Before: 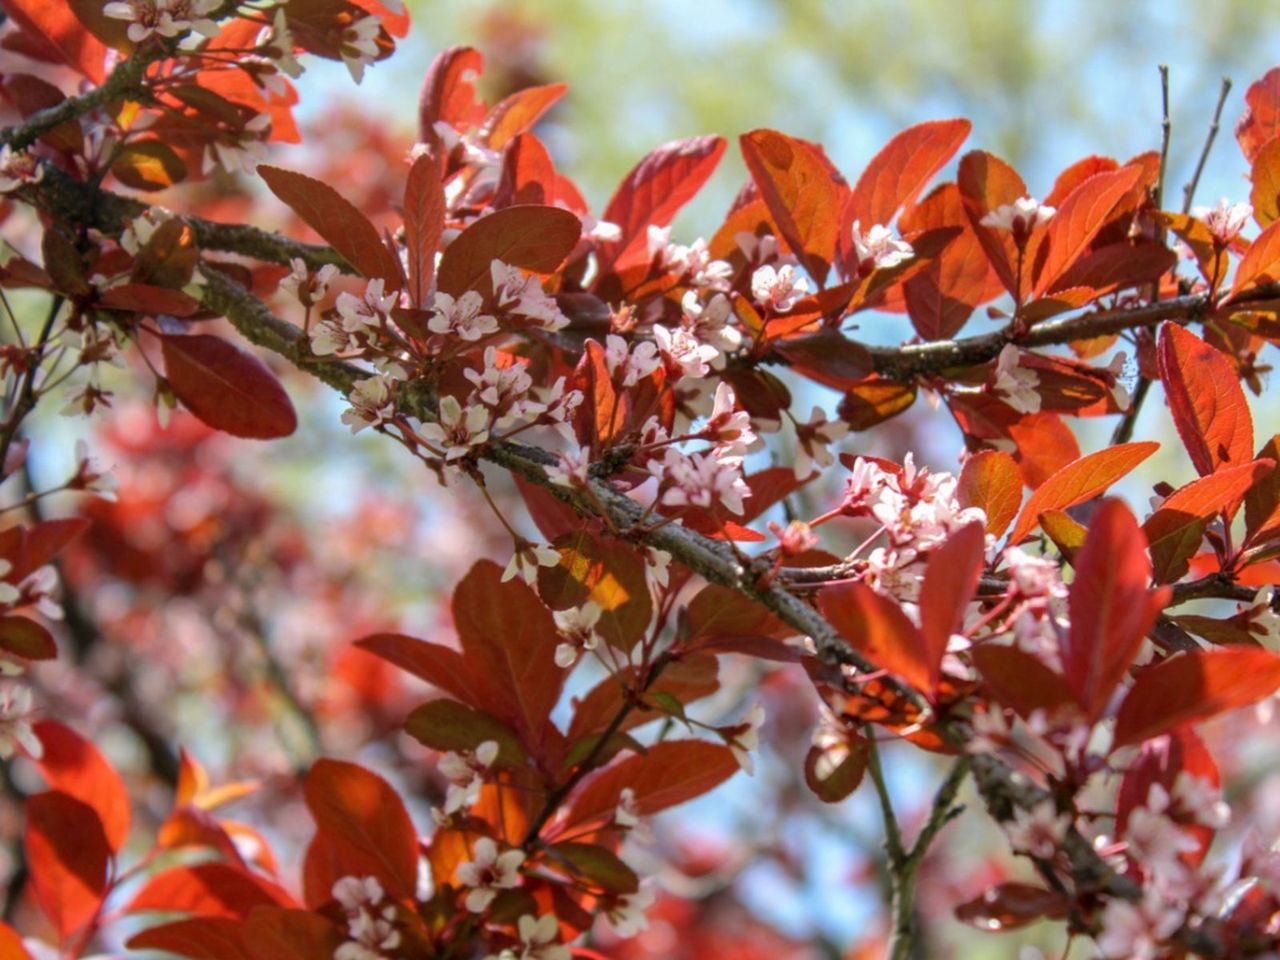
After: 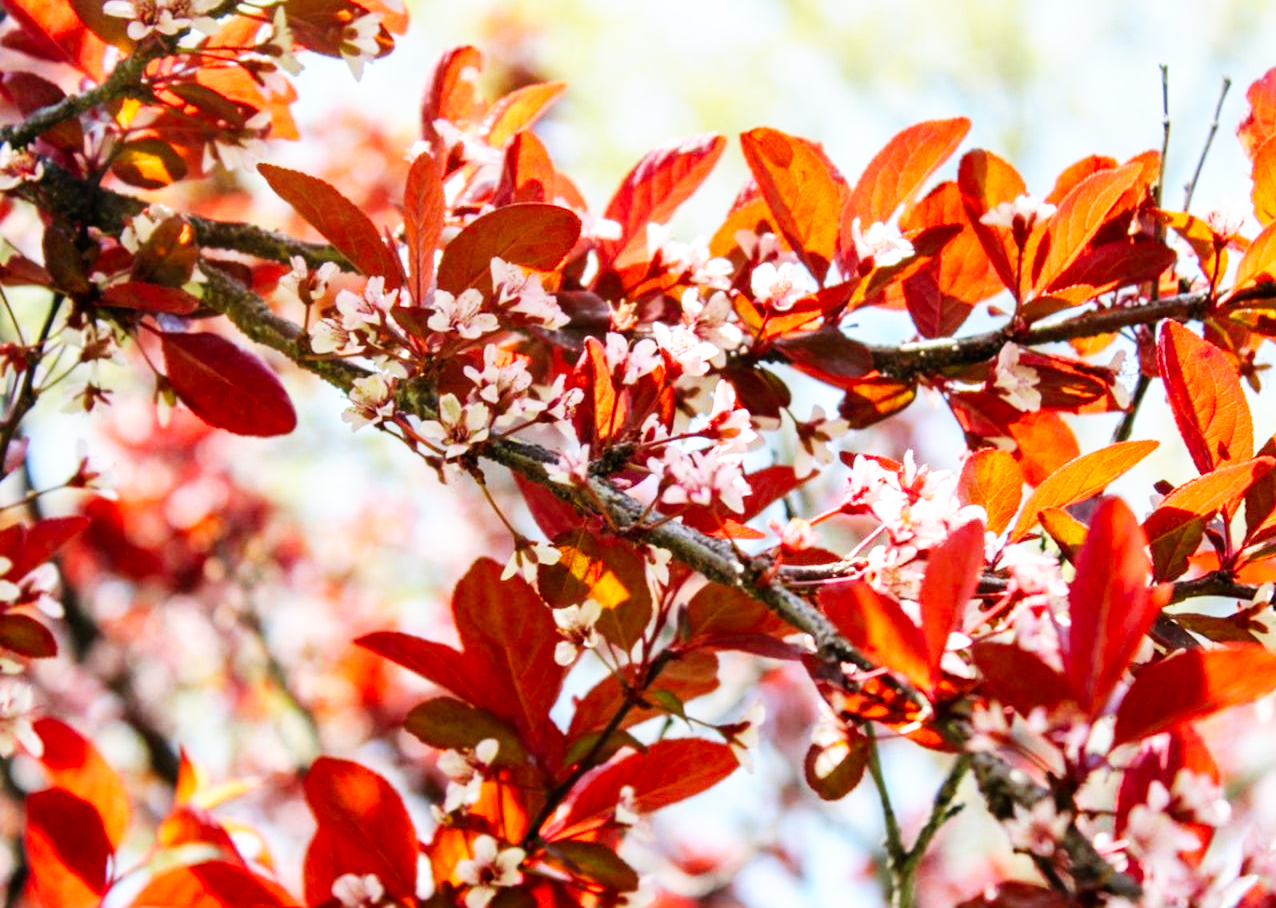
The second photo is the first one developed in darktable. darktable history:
base curve: curves: ch0 [(0, 0) (0.007, 0.004) (0.027, 0.03) (0.046, 0.07) (0.207, 0.54) (0.442, 0.872) (0.673, 0.972) (1, 1)], preserve colors none
crop: top 0.254%, right 0.264%, bottom 5.091%
